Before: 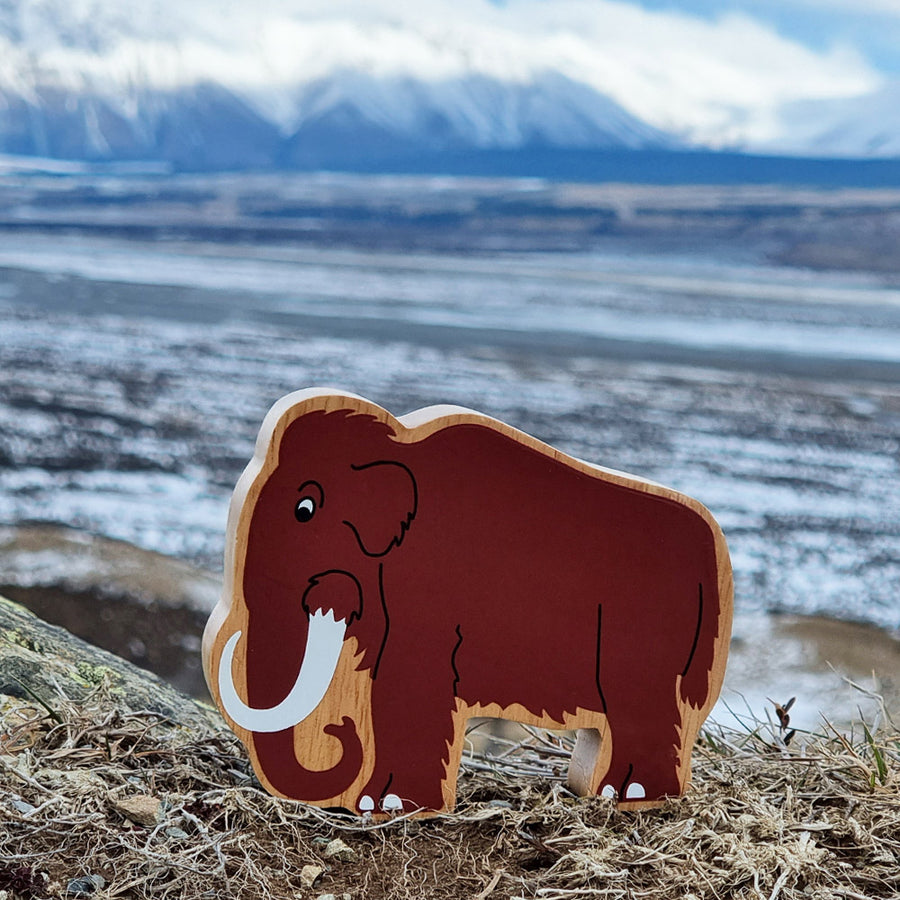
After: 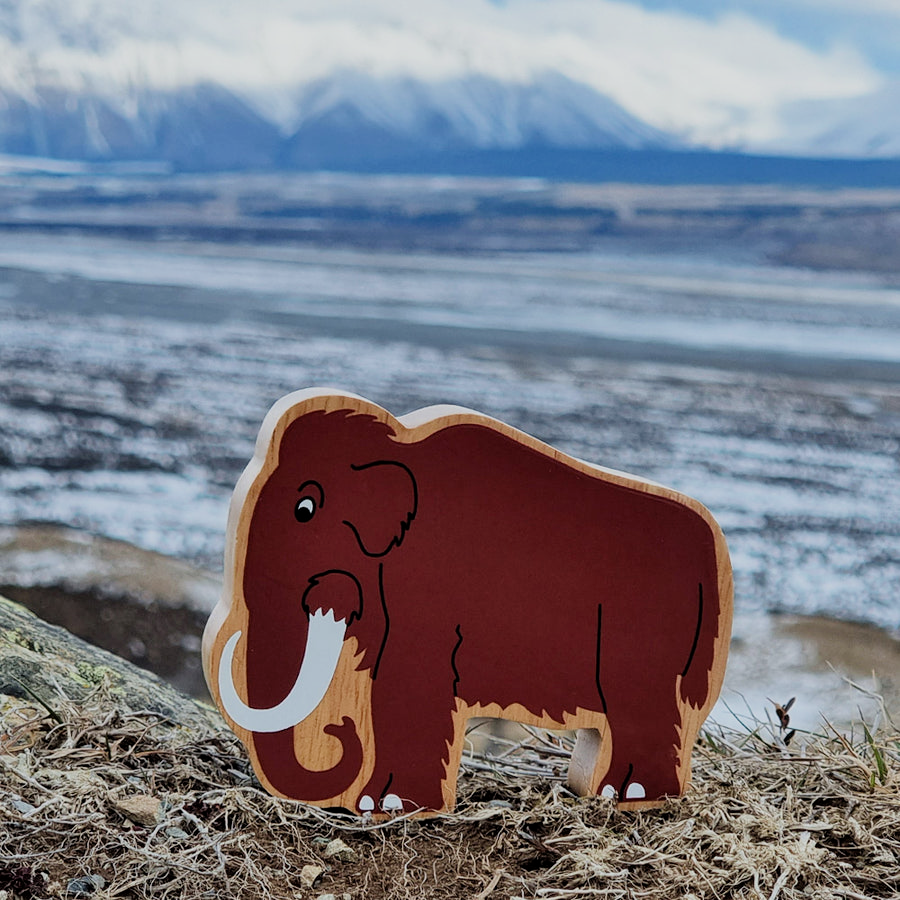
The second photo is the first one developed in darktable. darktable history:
filmic rgb: middle gray luminance 18.37%, black relative exposure -11.17 EV, white relative exposure 3.73 EV, target black luminance 0%, hardness 5.81, latitude 57.67%, contrast 0.964, shadows ↔ highlights balance 49.32%
